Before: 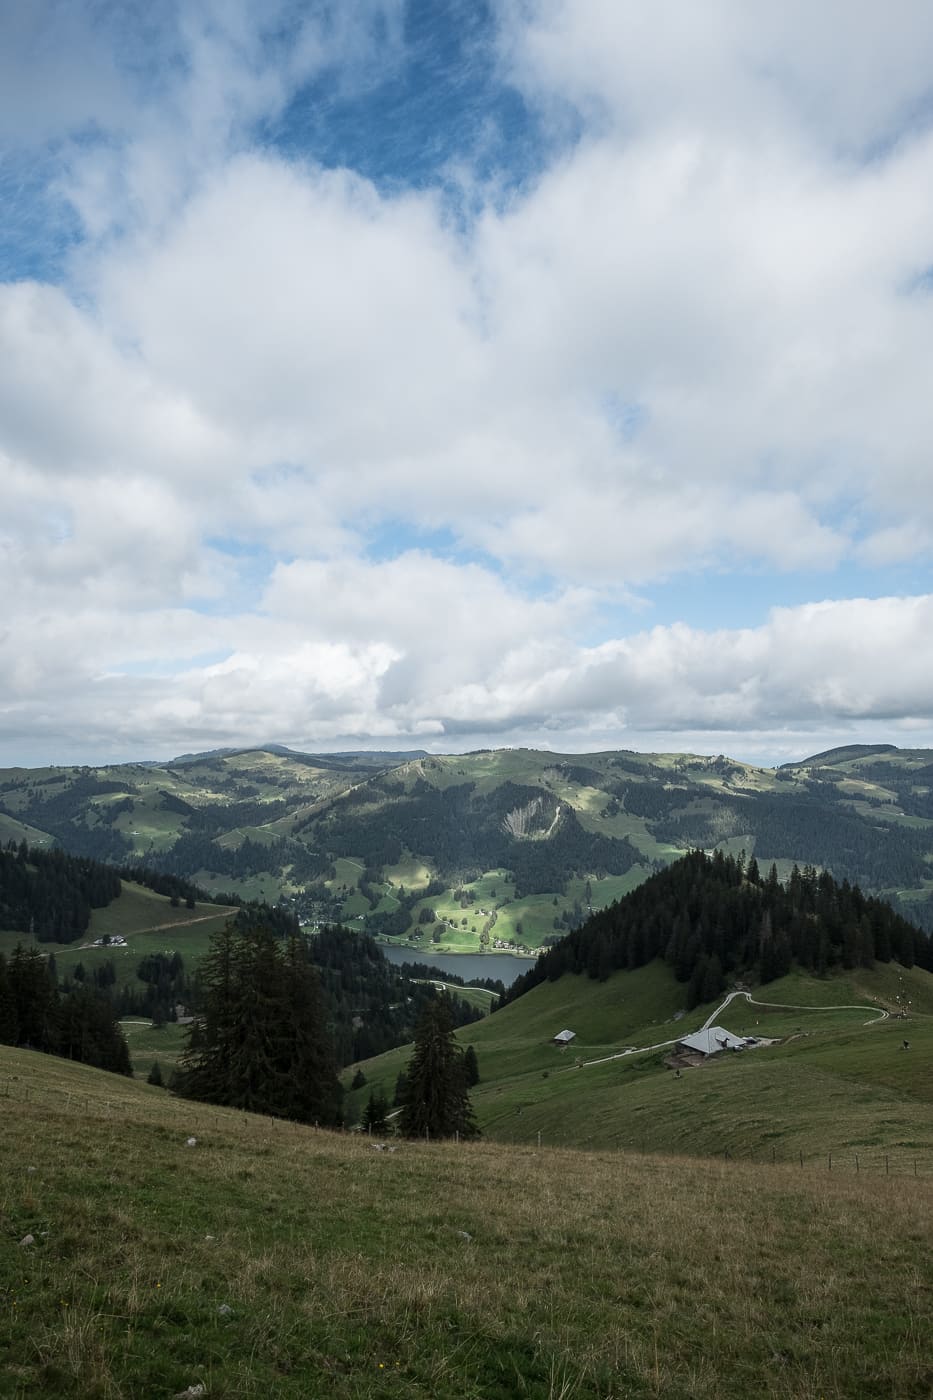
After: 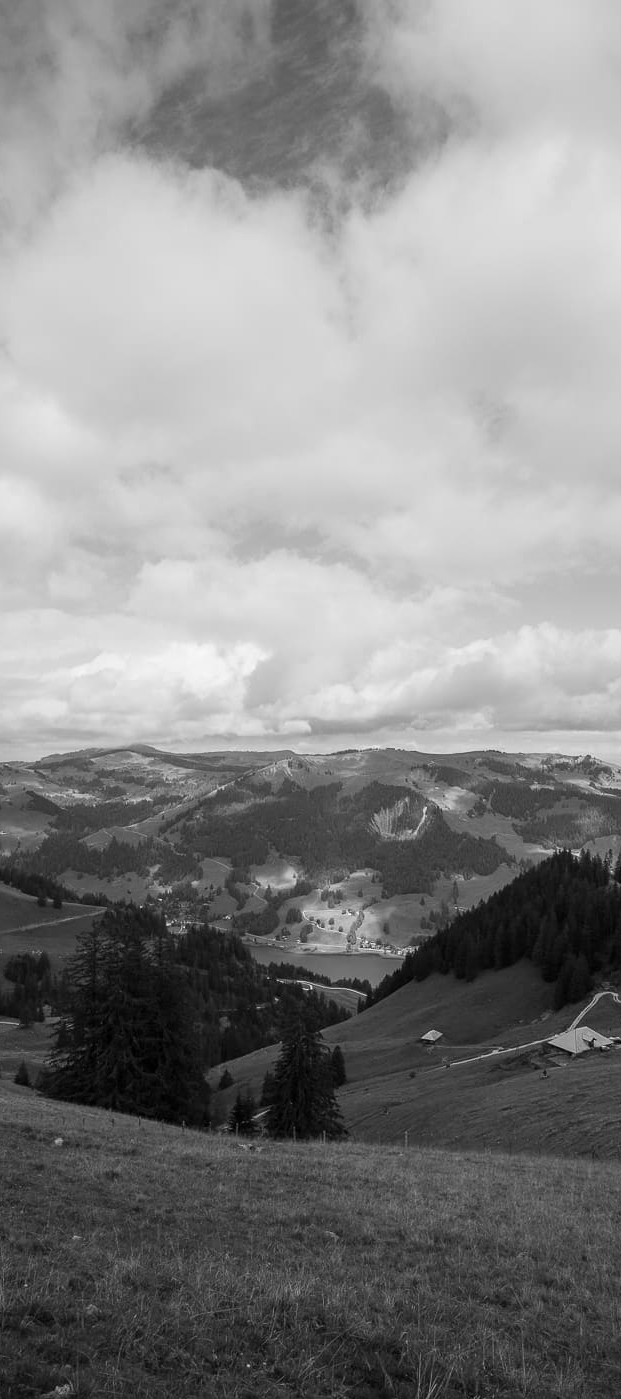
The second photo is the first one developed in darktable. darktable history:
crop and rotate: left 14.385%, right 18.948%
monochrome: a -6.99, b 35.61, size 1.4
